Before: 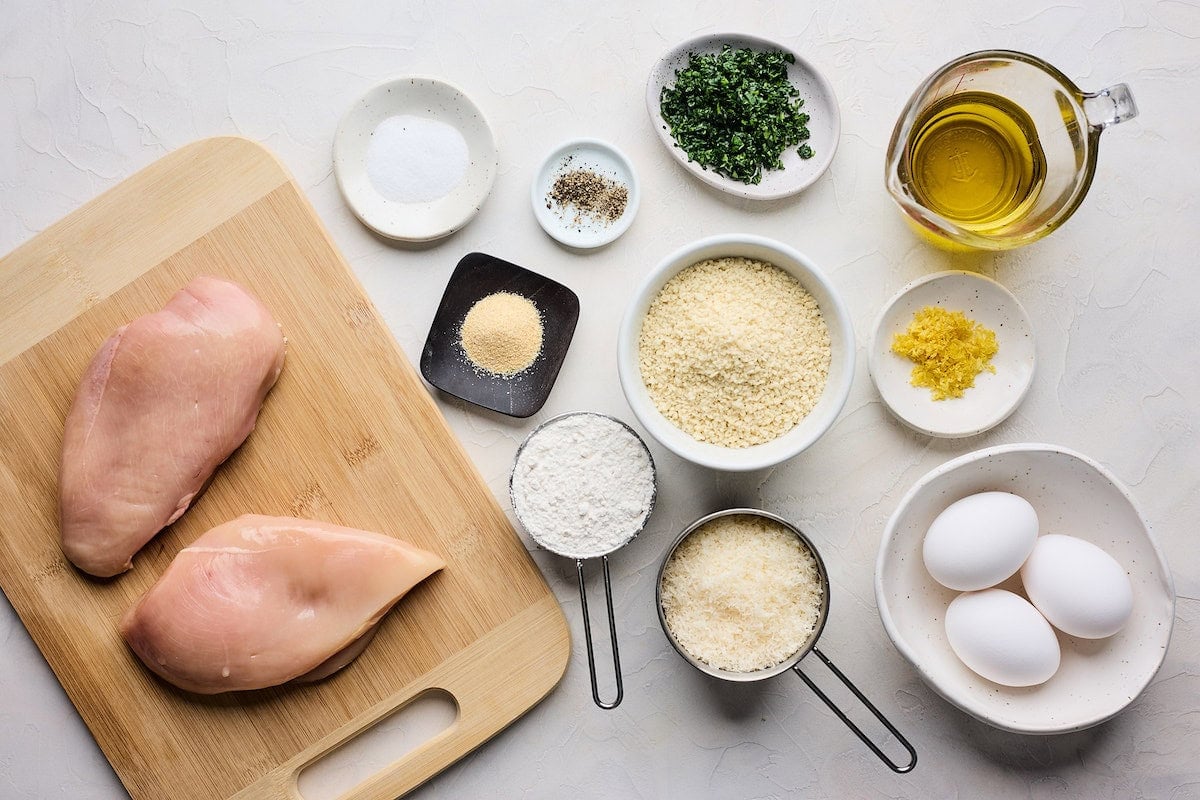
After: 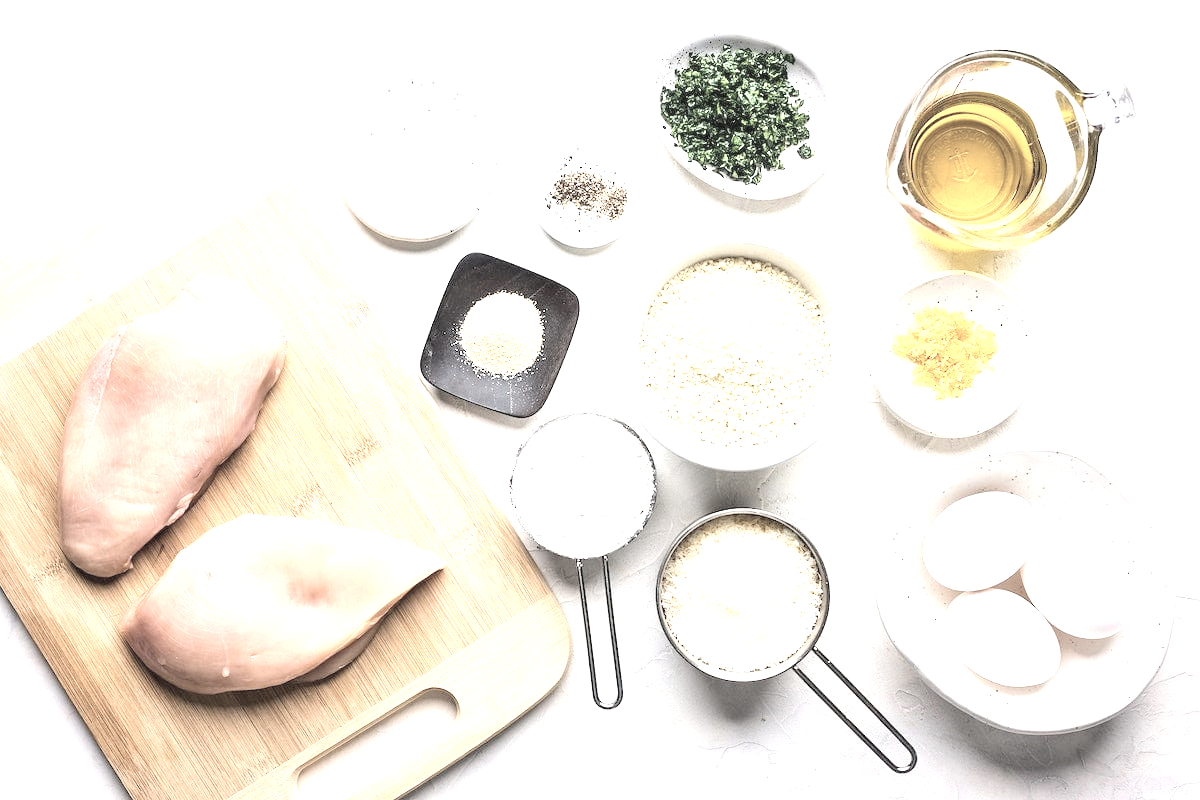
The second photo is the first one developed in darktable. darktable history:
exposure: black level correction 0, exposure 1.454 EV, compensate highlight preservation false
contrast brightness saturation: brightness 0.184, saturation -0.496
